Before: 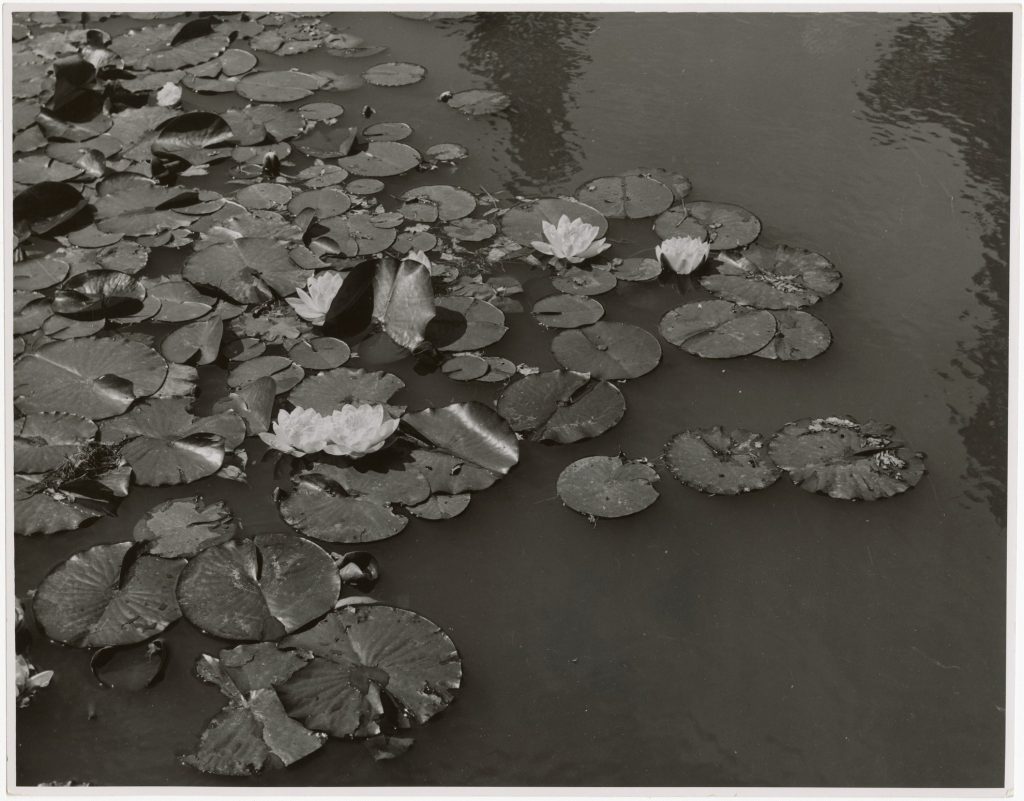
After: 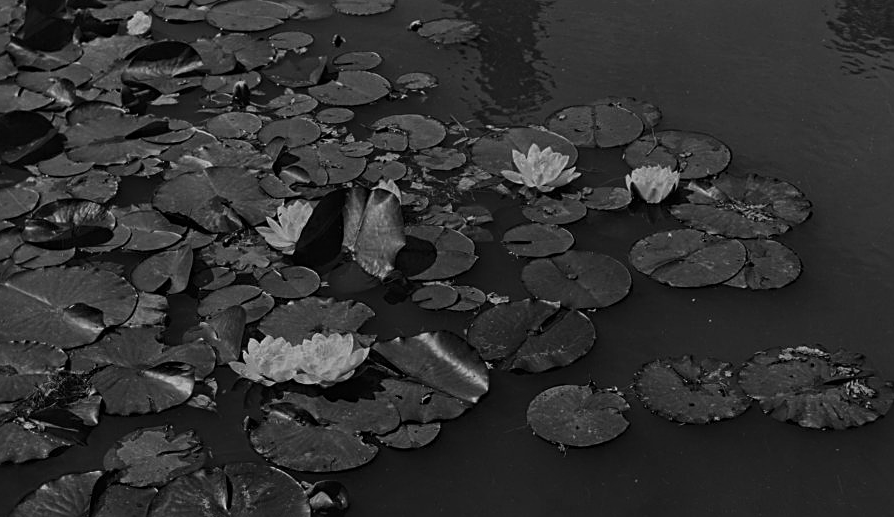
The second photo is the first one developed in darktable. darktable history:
contrast brightness saturation: contrast 0.07, brightness -0.14, saturation 0.11
color correction: highlights a* -0.482, highlights b* 9.48, shadows a* -9.48, shadows b* 0.803
sharpen: on, module defaults
color calibration: output R [0.972, 0.068, -0.094, 0], output G [-0.178, 1.216, -0.086, 0], output B [0.095, -0.136, 0.98, 0], illuminant custom, x 0.371, y 0.381, temperature 4283.16 K
crop: left 3.015%, top 8.969%, right 9.647%, bottom 26.457%
color zones: curves: ch0 [(0.002, 0.589) (0.107, 0.484) (0.146, 0.249) (0.217, 0.352) (0.309, 0.525) (0.39, 0.404) (0.455, 0.169) (0.597, 0.055) (0.724, 0.212) (0.775, 0.691) (0.869, 0.571) (1, 0.587)]; ch1 [(0, 0) (0.143, 0) (0.286, 0) (0.429, 0) (0.571, 0) (0.714, 0) (0.857, 0)]
haze removal: compatibility mode true, adaptive false
